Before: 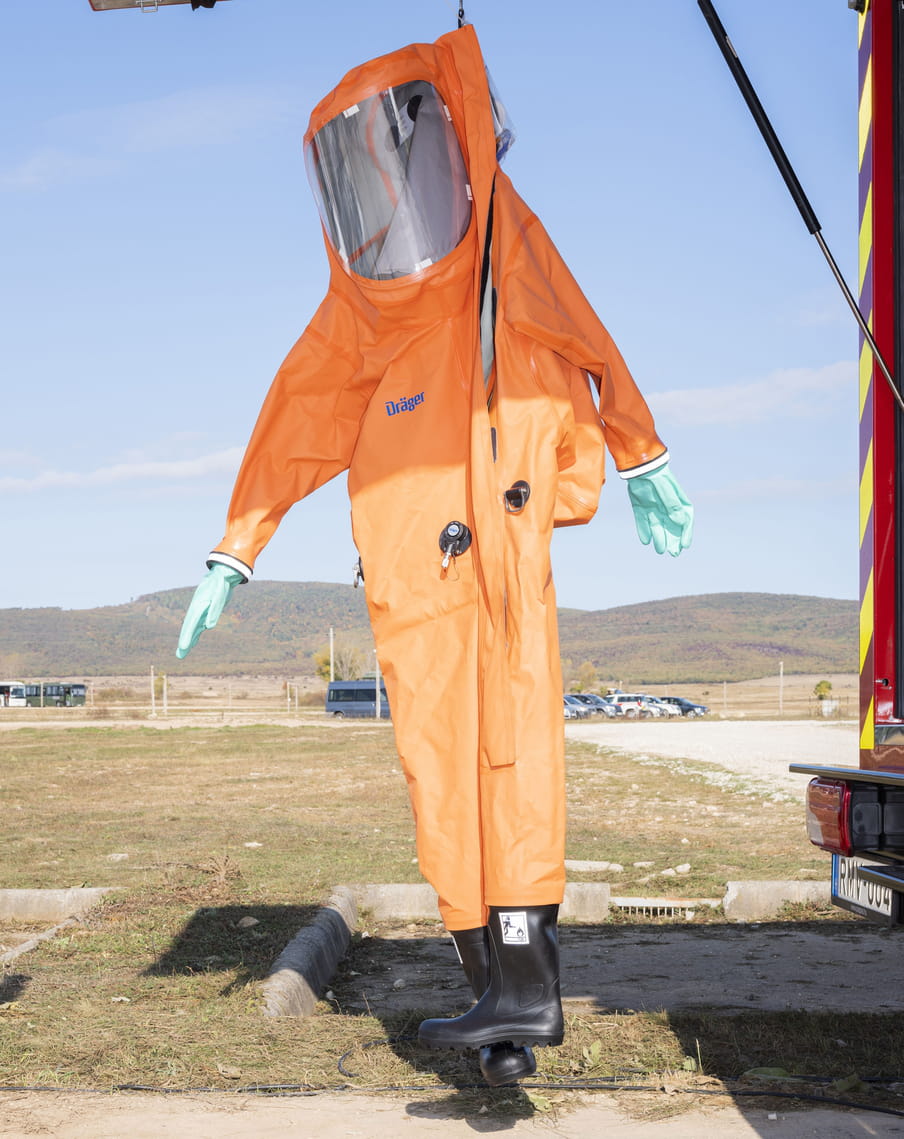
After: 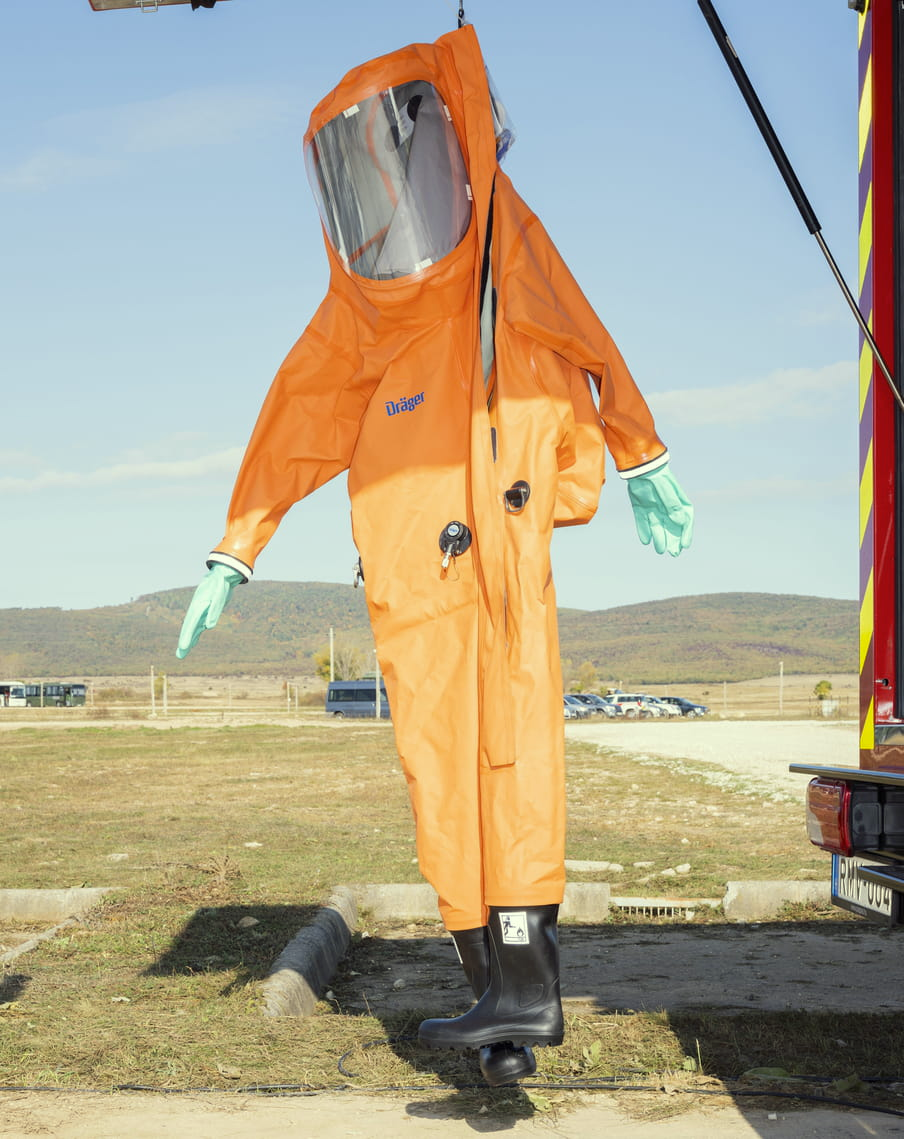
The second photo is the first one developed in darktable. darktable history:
color correction: highlights a* -5.91, highlights b* 11.21
